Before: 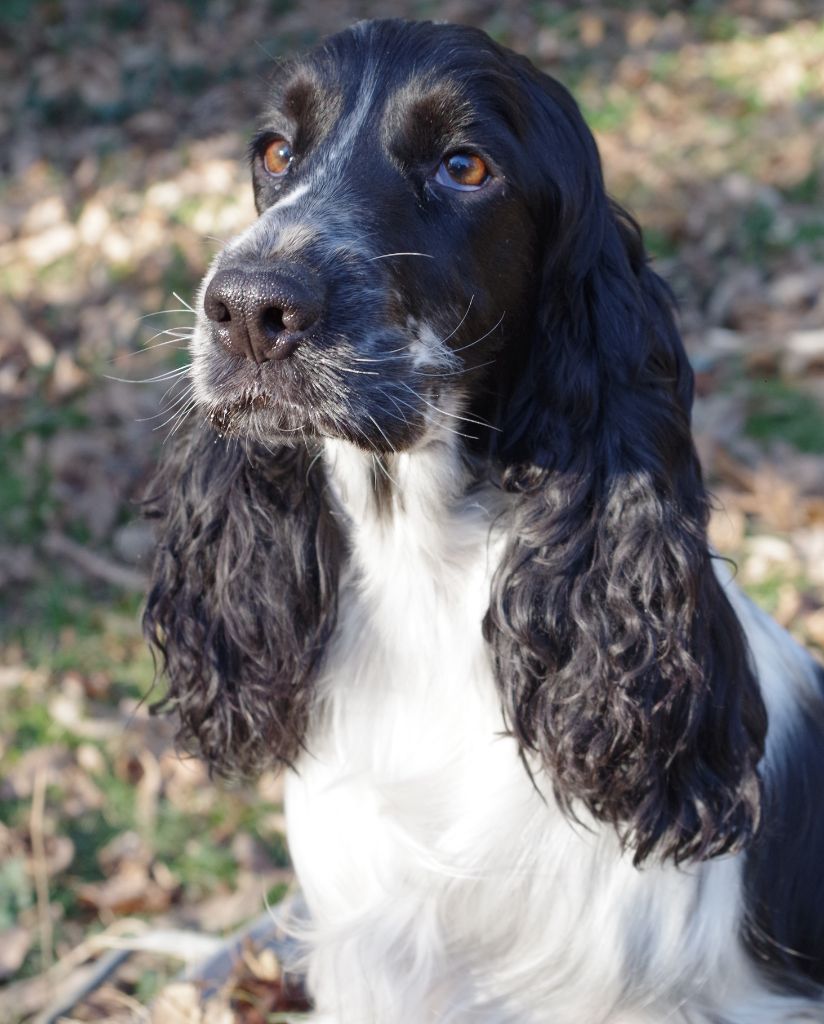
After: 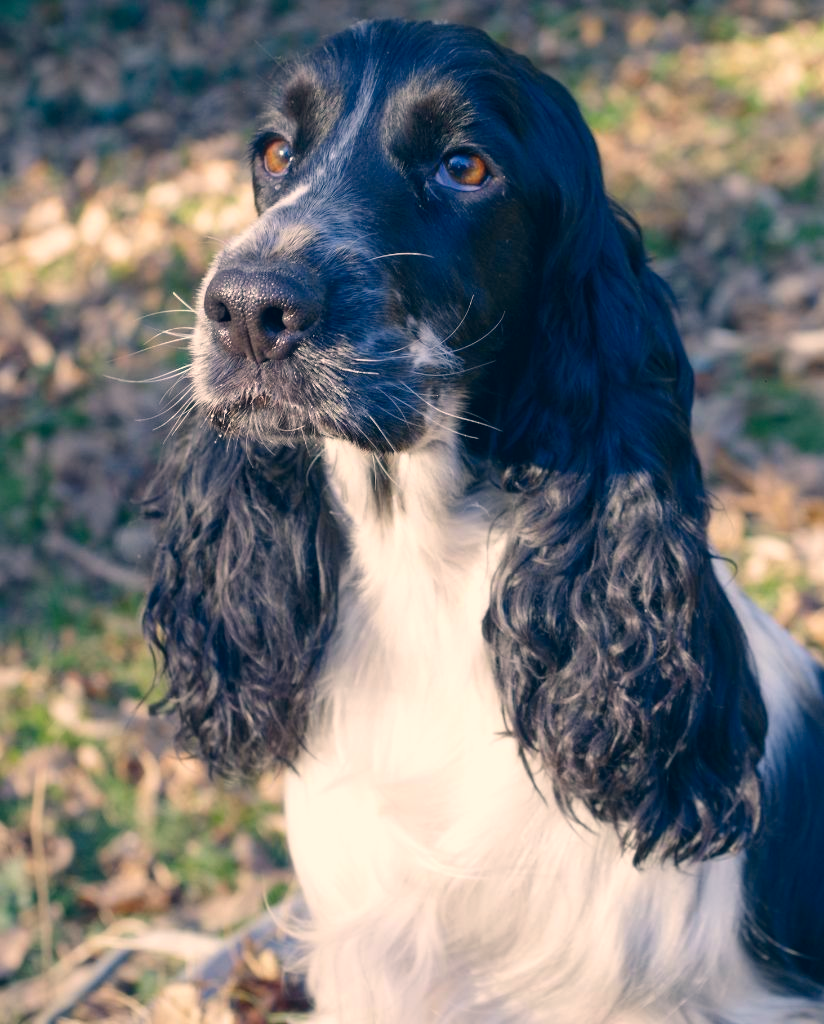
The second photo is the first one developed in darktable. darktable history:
color correction: highlights a* 10.32, highlights b* 14.66, shadows a* -9.59, shadows b* -15.02
contrast brightness saturation: contrast 0.04, saturation 0.16
